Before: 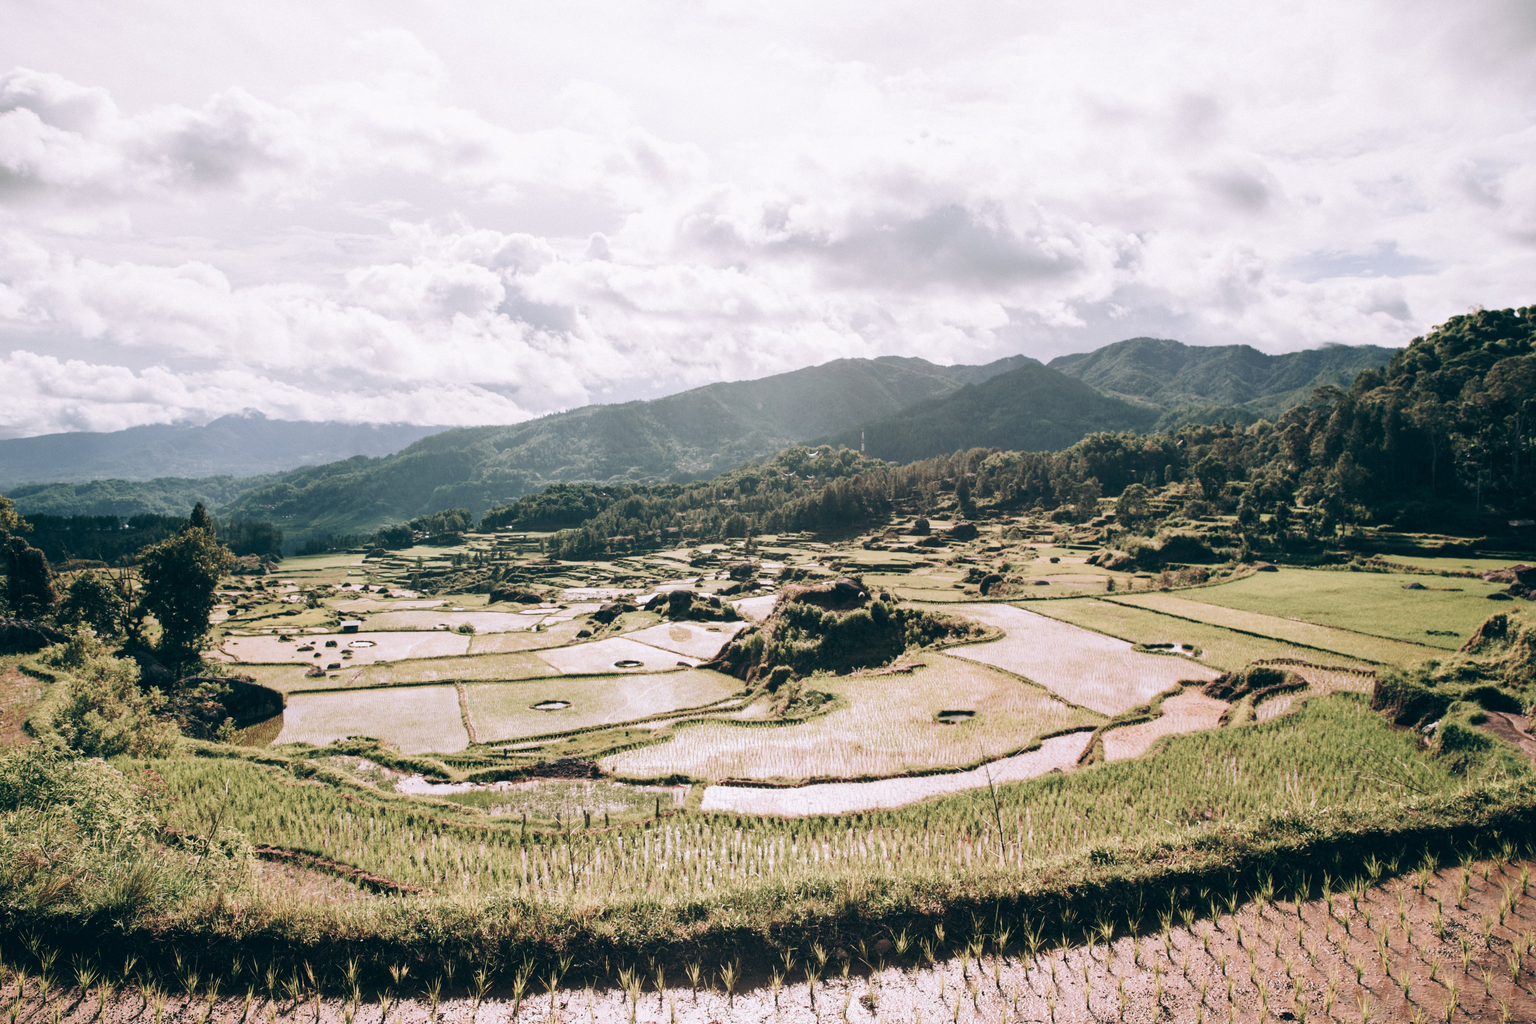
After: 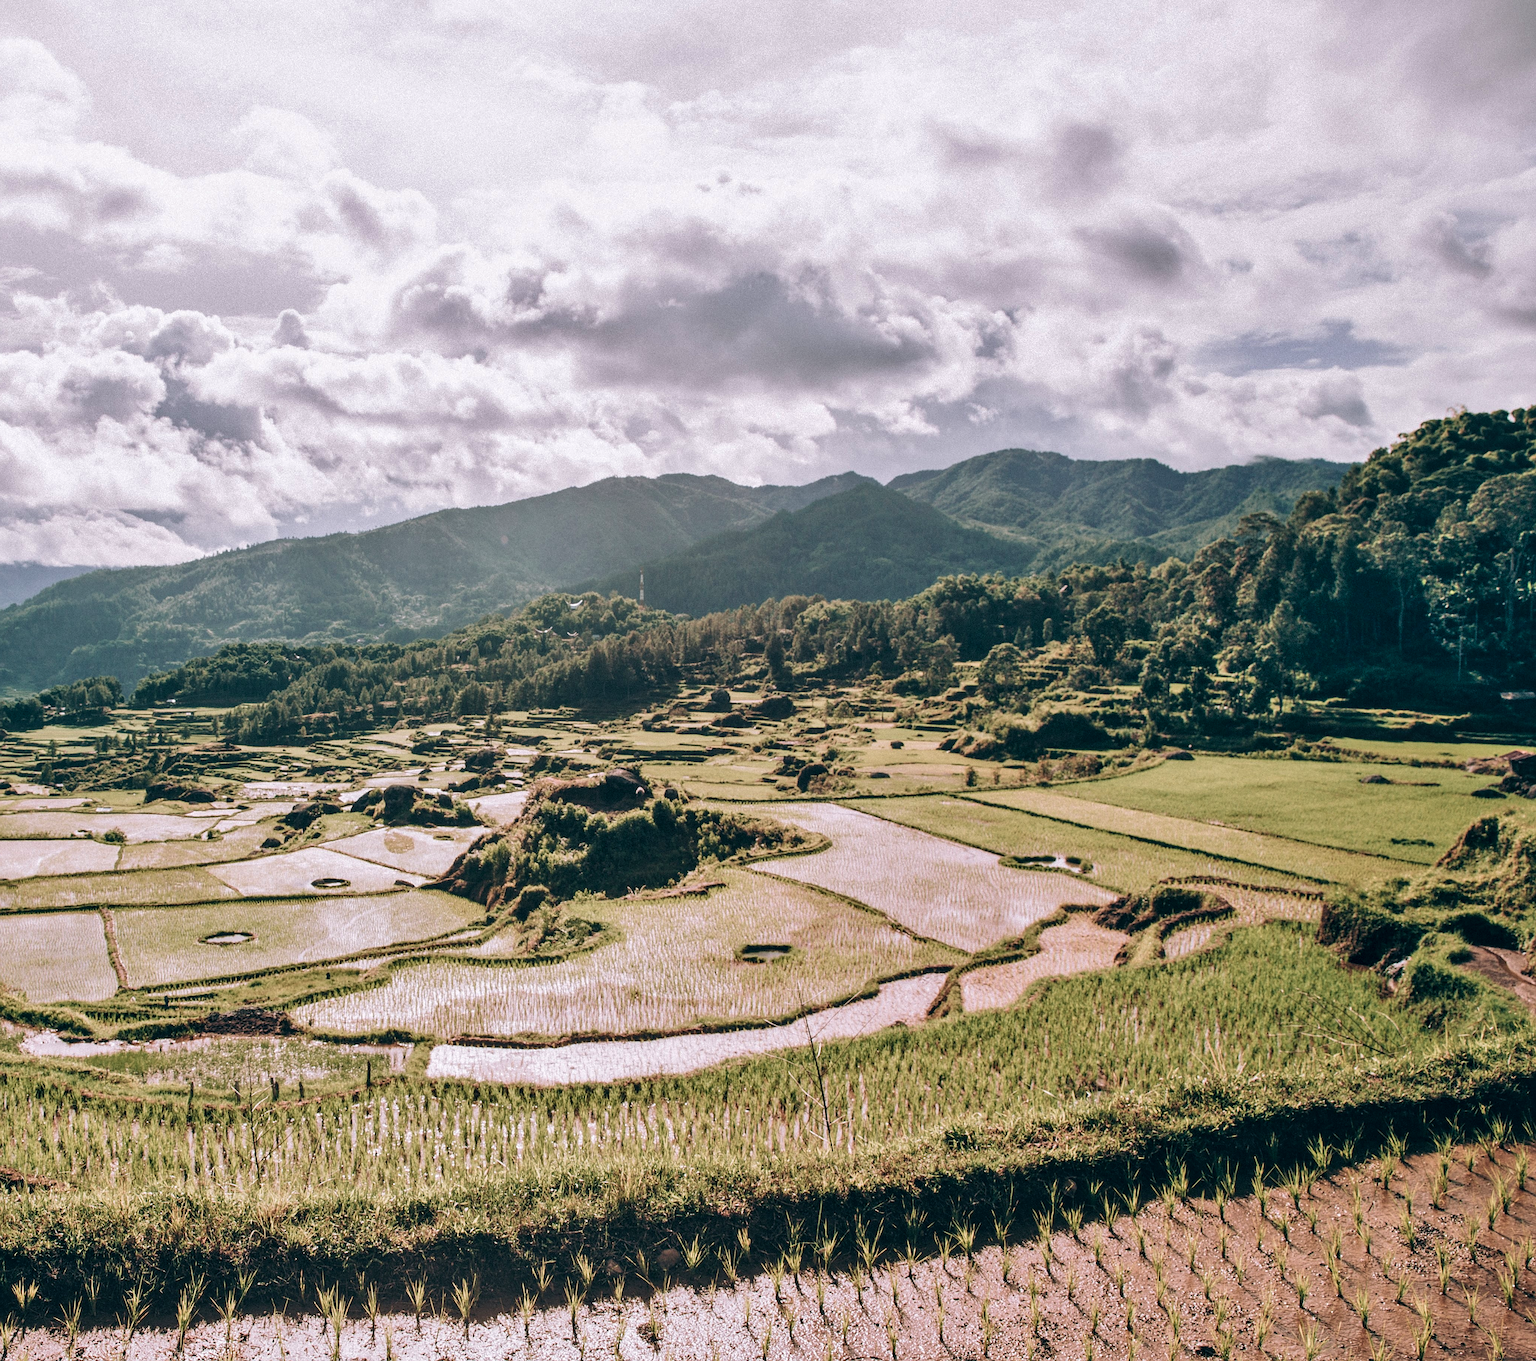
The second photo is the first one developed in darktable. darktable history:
sharpen: on, module defaults
crop and rotate: left 24.775%
shadows and highlights: low approximation 0.01, soften with gaussian
base curve: curves: ch0 [(0, 0) (0.74, 0.67) (1, 1)]
local contrast: on, module defaults
velvia: on, module defaults
